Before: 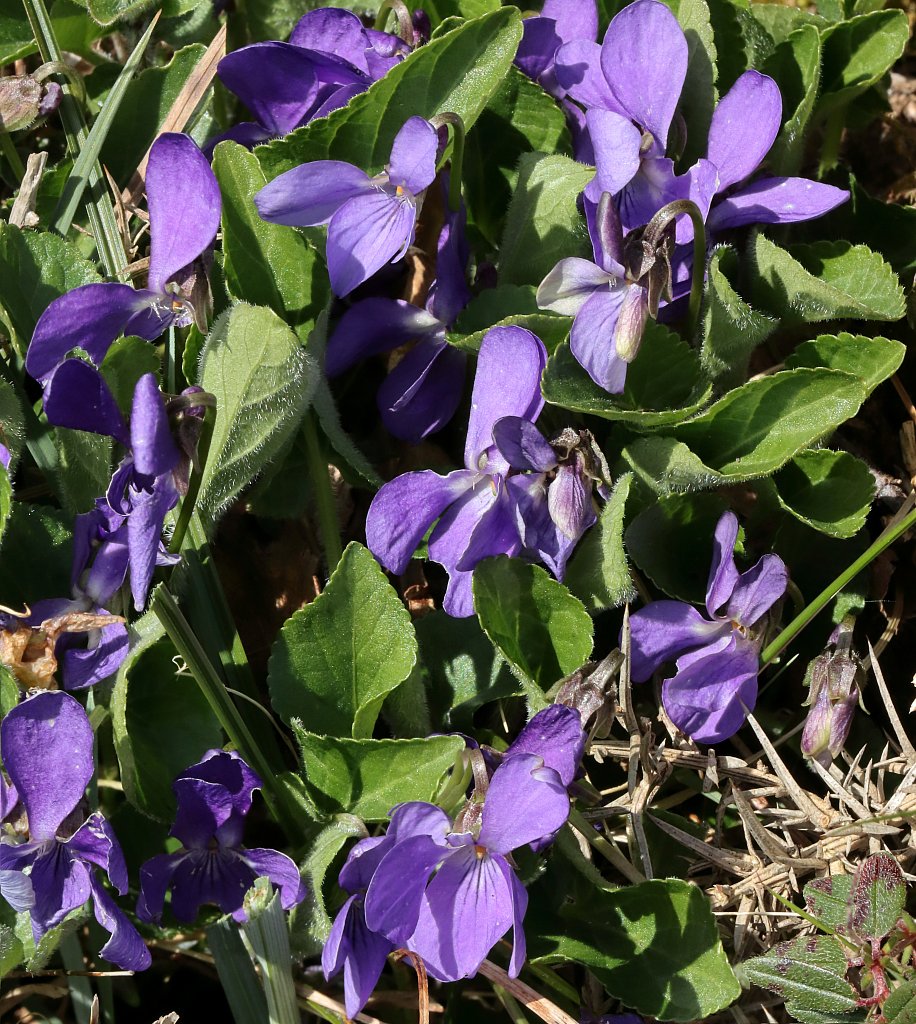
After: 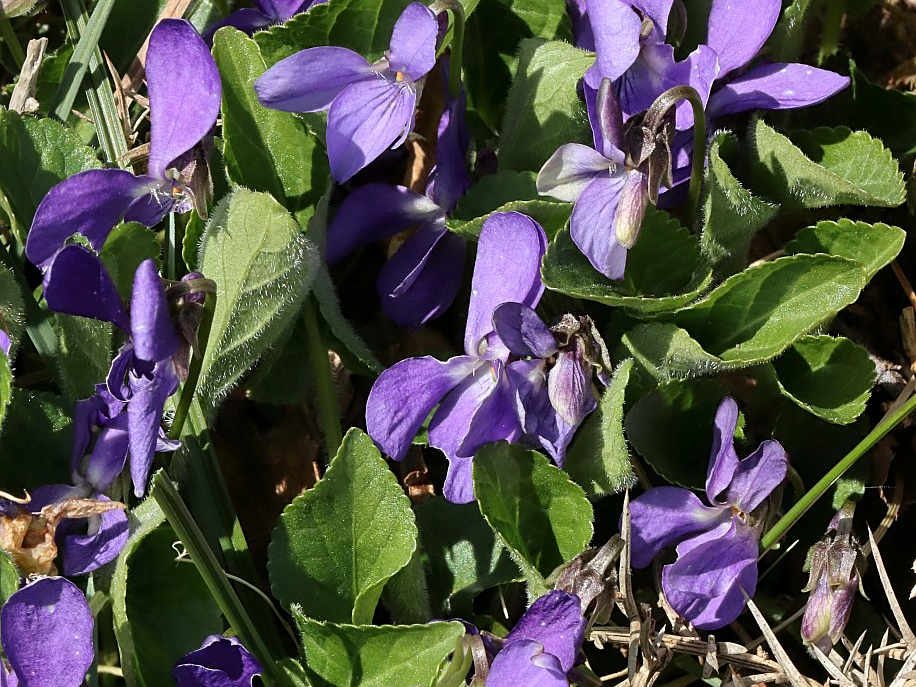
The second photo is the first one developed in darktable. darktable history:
sharpen: amount 0.217
crop: top 11.168%, bottom 21.691%
